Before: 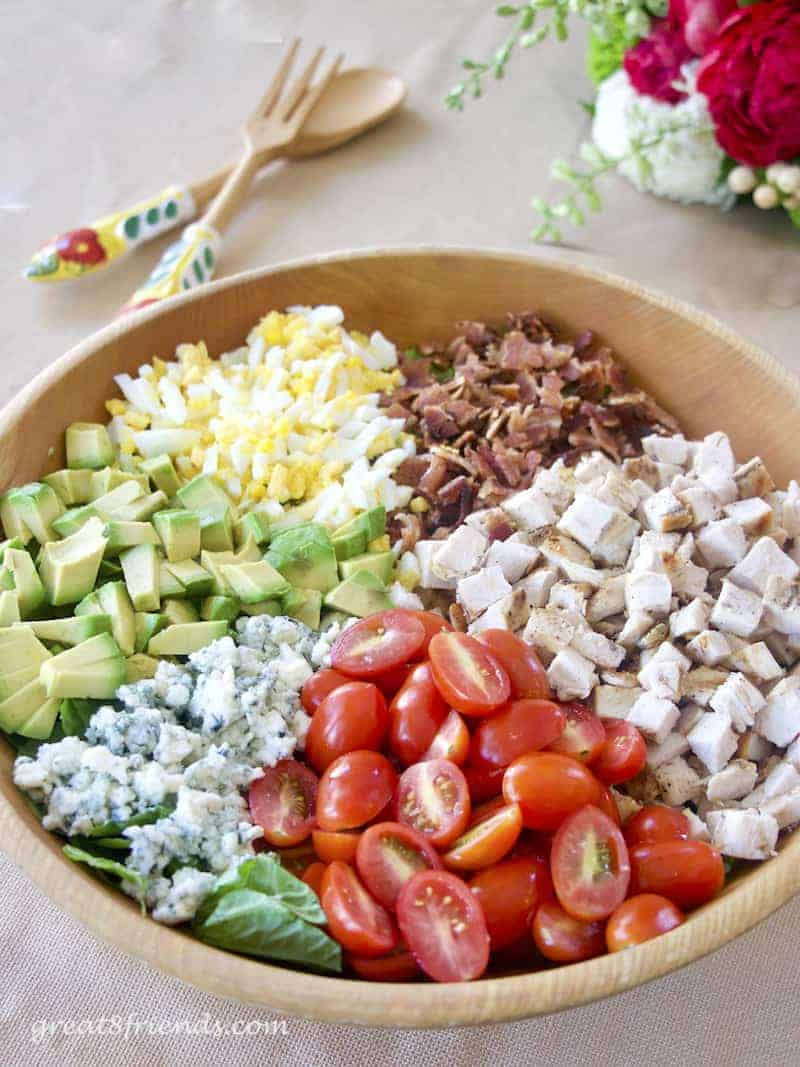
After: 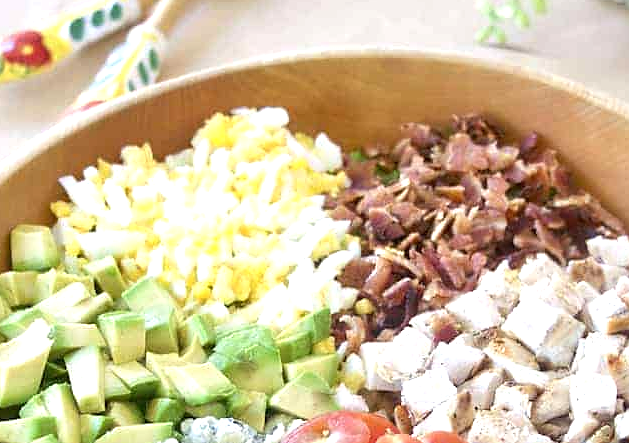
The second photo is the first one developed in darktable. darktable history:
crop: left 6.882%, top 18.601%, right 14.472%, bottom 39.88%
sharpen: radius 0.981, amount 0.613
exposure: black level correction 0.001, exposure 0.499 EV, compensate highlight preservation false
